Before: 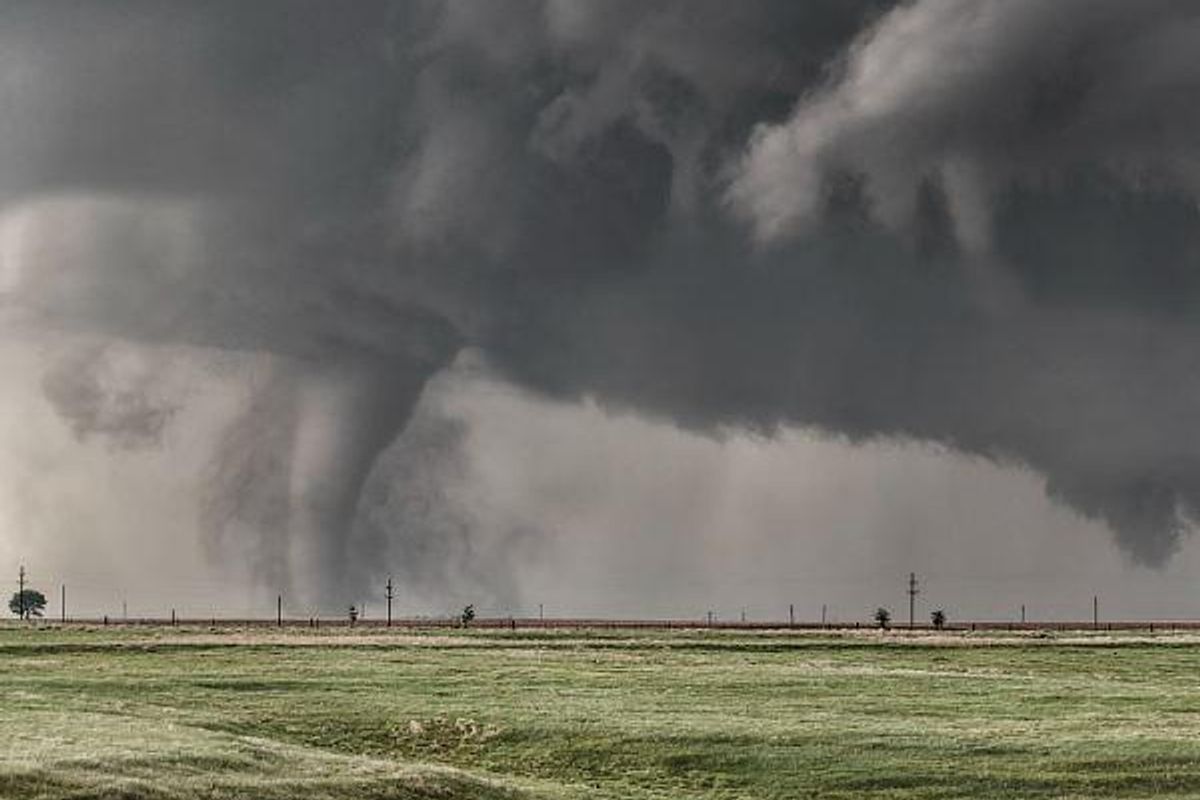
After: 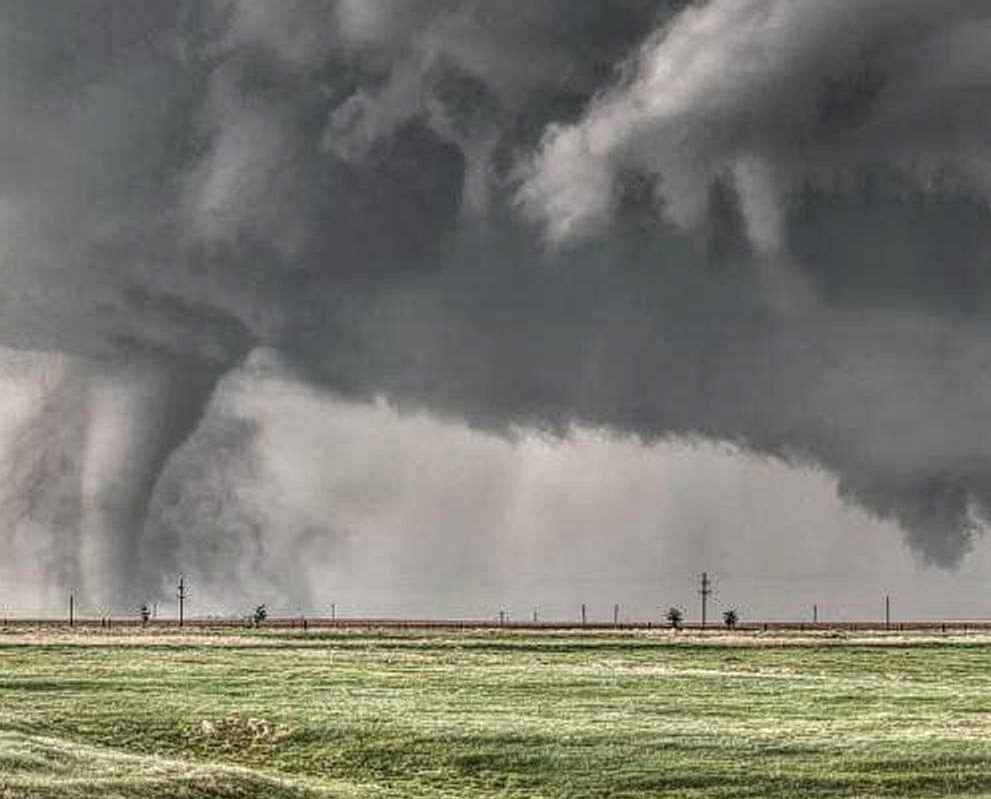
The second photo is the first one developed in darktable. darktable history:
exposure: exposure 0.498 EV, compensate highlight preservation false
crop: left 17.41%, bottom 0.047%
local contrast: highlights 75%, shadows 55%, detail 177%, midtone range 0.213
